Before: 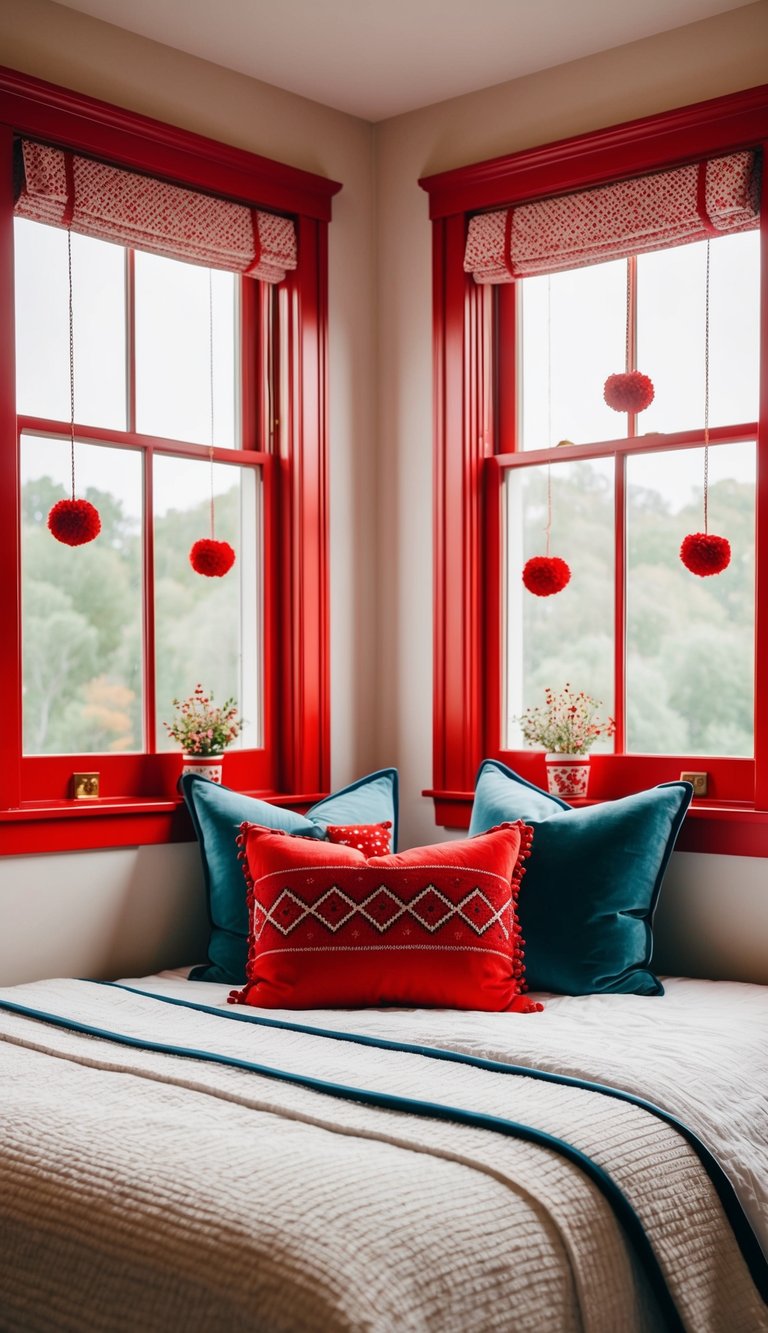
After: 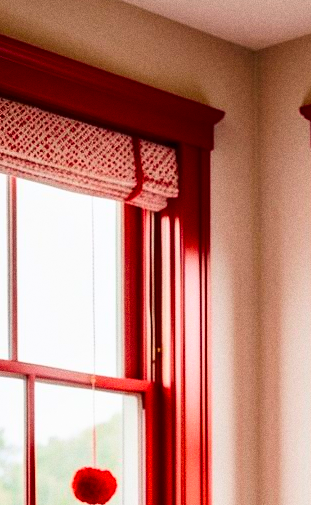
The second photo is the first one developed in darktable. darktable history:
crop: left 15.452%, top 5.459%, right 43.956%, bottom 56.62%
color balance rgb: perceptual saturation grading › global saturation 25%, perceptual brilliance grading › mid-tones 10%, perceptual brilliance grading › shadows 15%, global vibrance 20%
grain: on, module defaults
contrast brightness saturation: contrast 0.28
